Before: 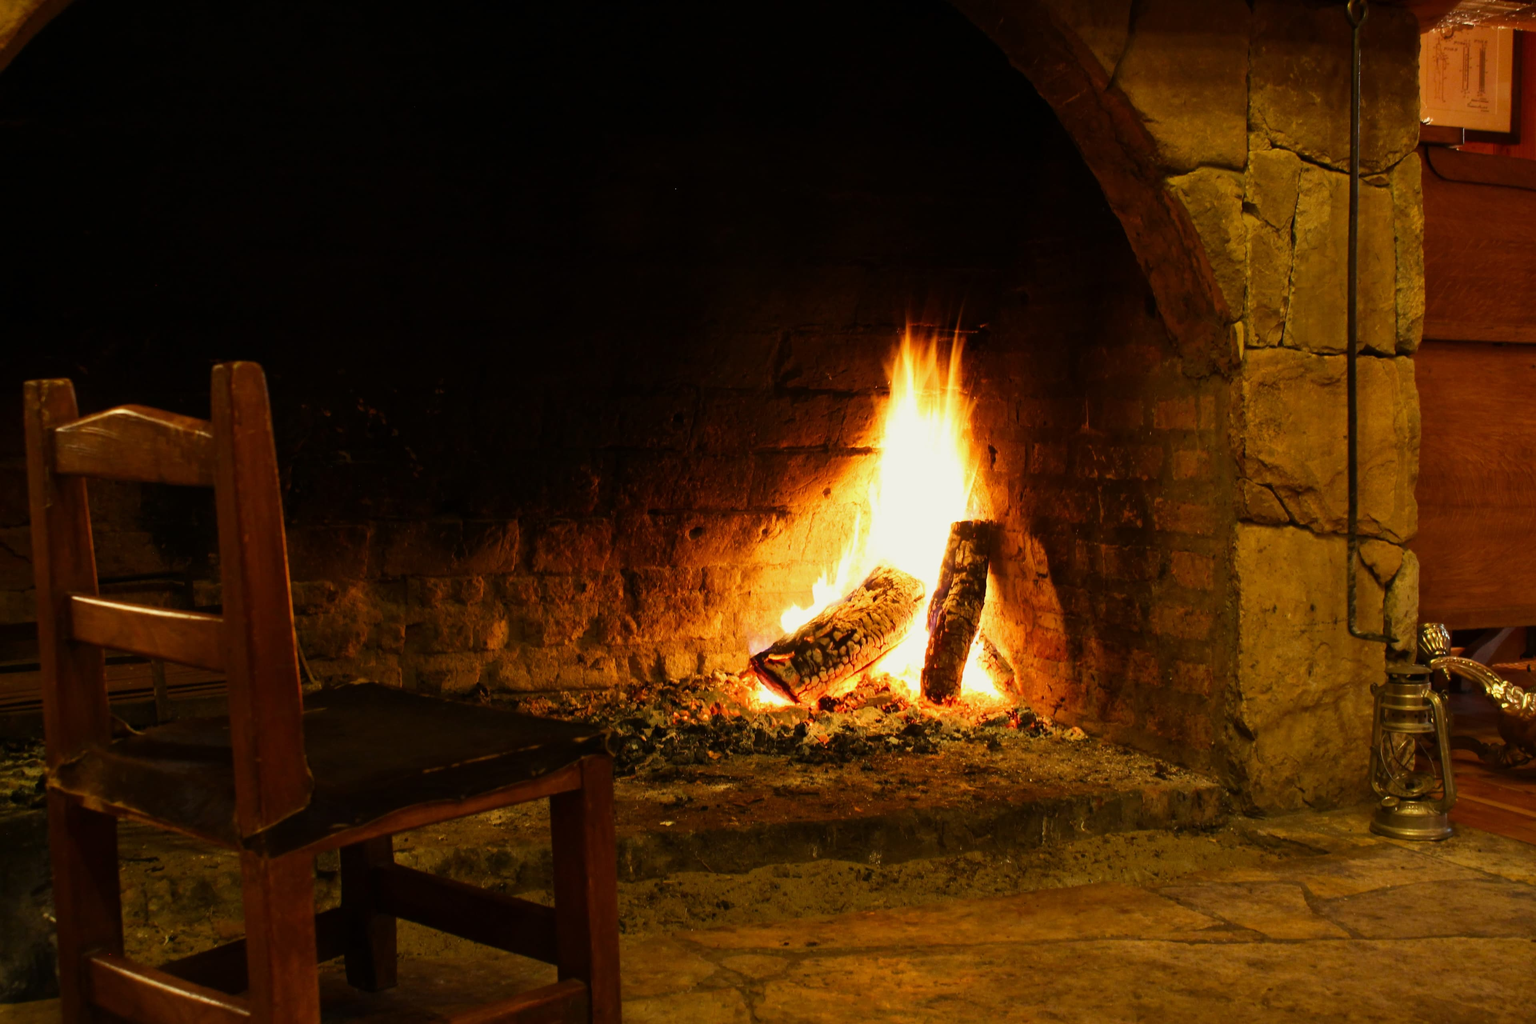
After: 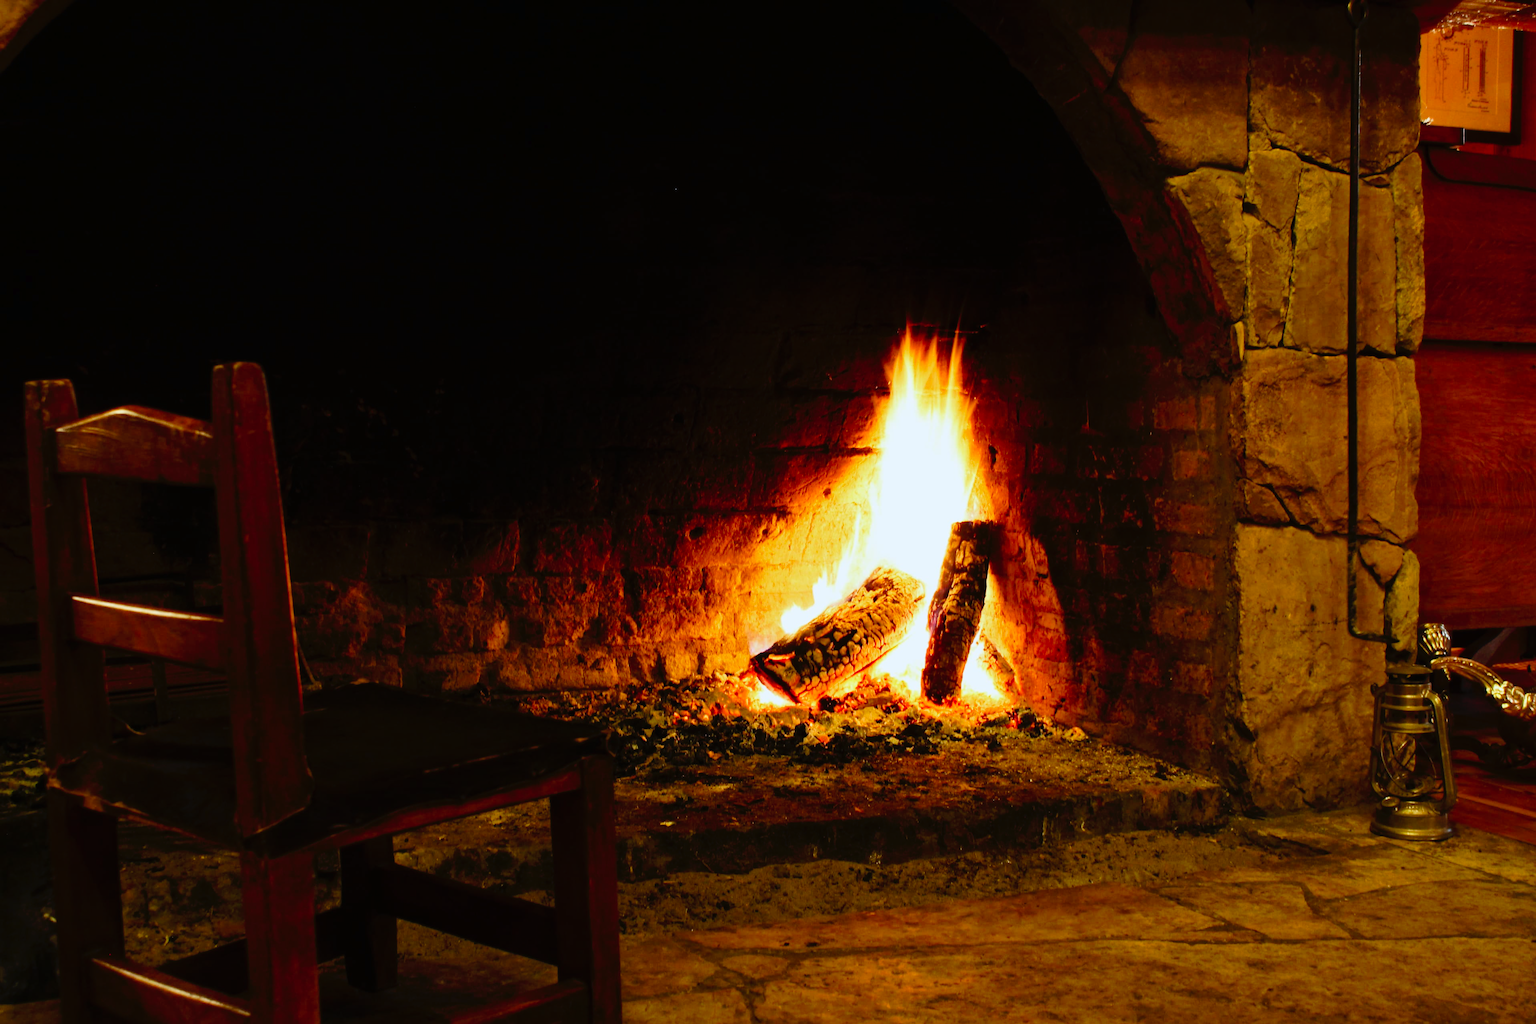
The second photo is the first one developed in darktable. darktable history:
vibrance: on, module defaults
tone curve: curves: ch0 [(0, 0) (0.003, 0.007) (0.011, 0.01) (0.025, 0.018) (0.044, 0.028) (0.069, 0.034) (0.1, 0.04) (0.136, 0.051) (0.177, 0.104) (0.224, 0.161) (0.277, 0.234) (0.335, 0.316) (0.399, 0.41) (0.468, 0.487) (0.543, 0.577) (0.623, 0.679) (0.709, 0.769) (0.801, 0.854) (0.898, 0.922) (1, 1)], preserve colors none
color calibration: x 0.37, y 0.382, temperature 4313.32 K
